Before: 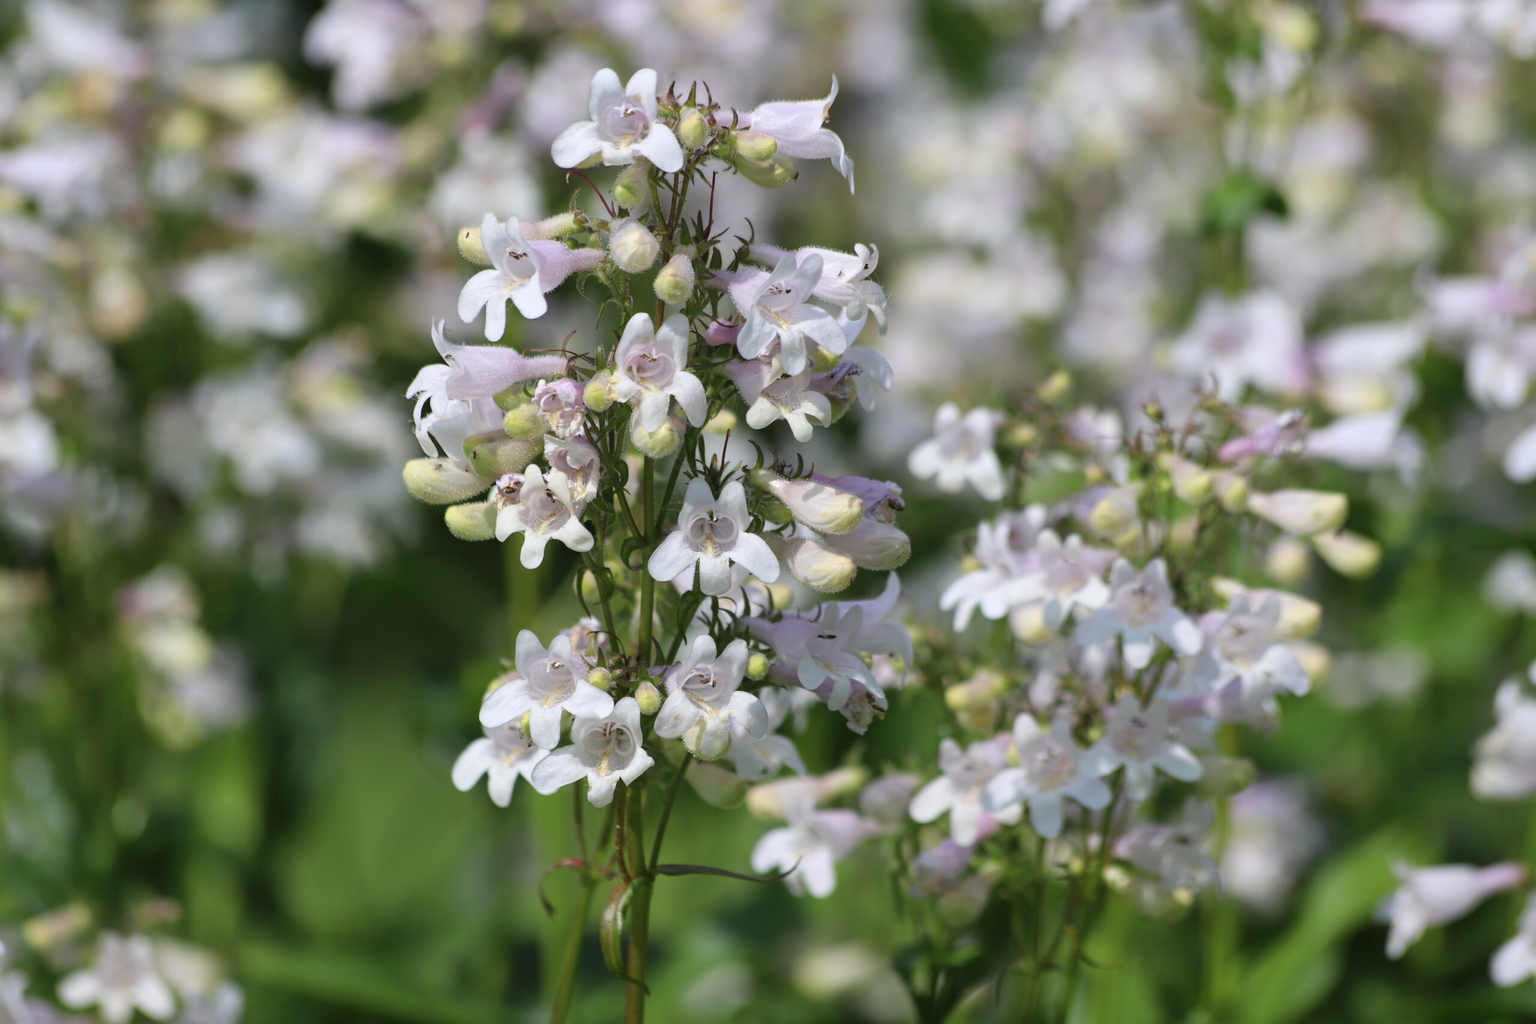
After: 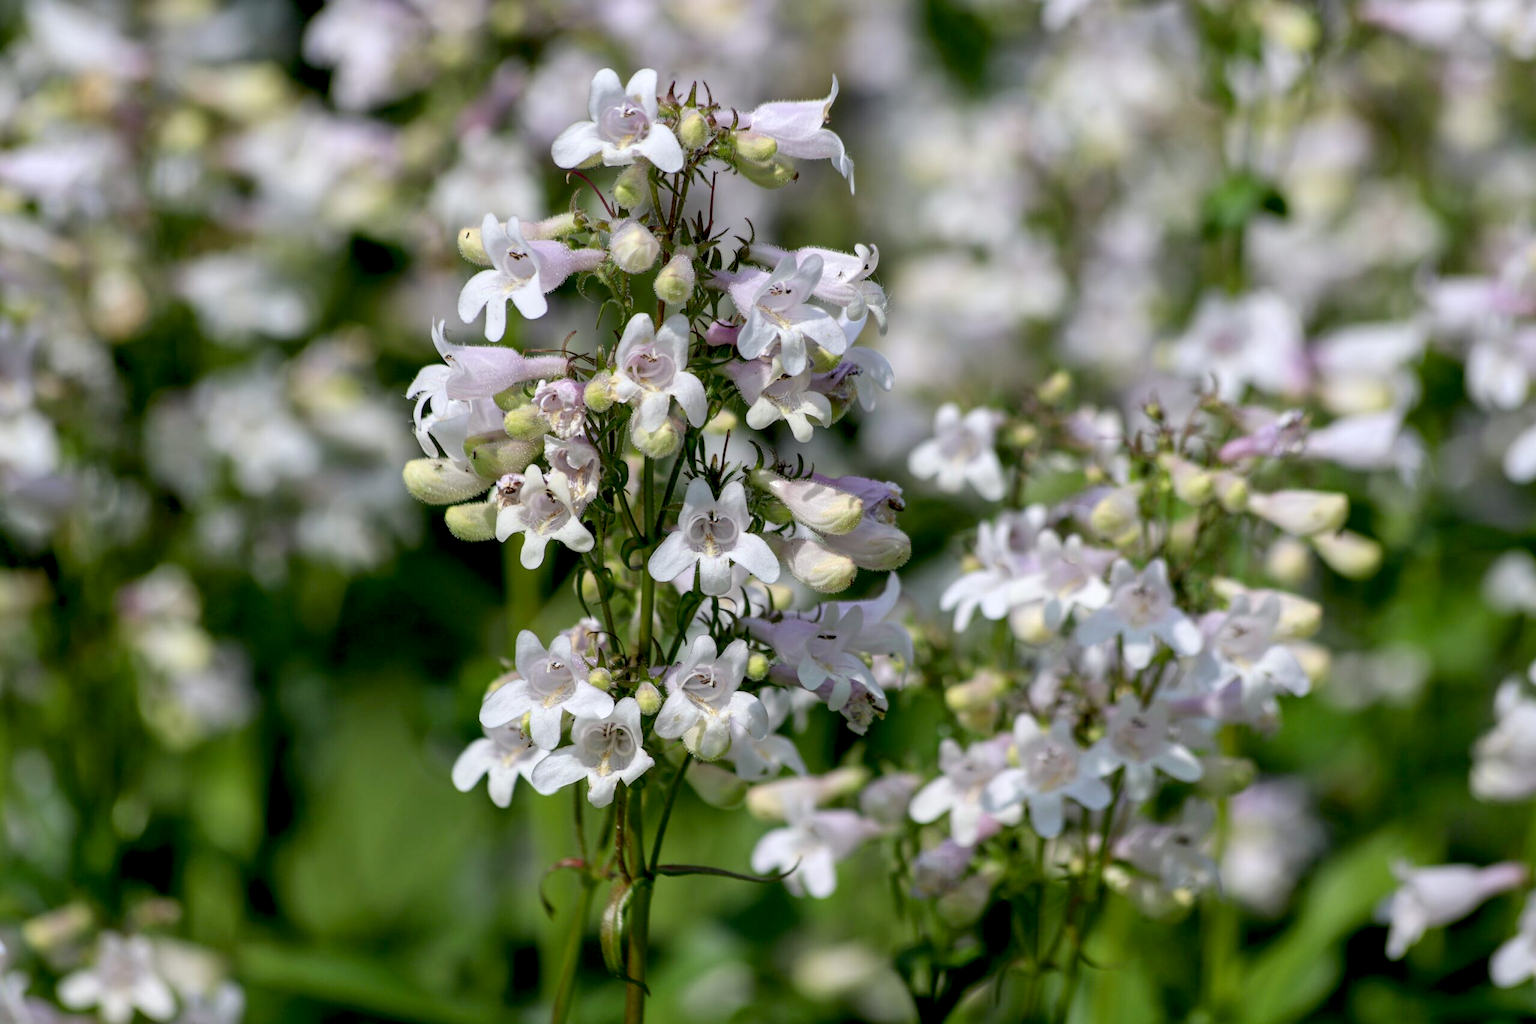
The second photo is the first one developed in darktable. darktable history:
exposure: black level correction 0.017, exposure -0.008 EV, compensate exposure bias true, compensate highlight preservation false
local contrast: on, module defaults
